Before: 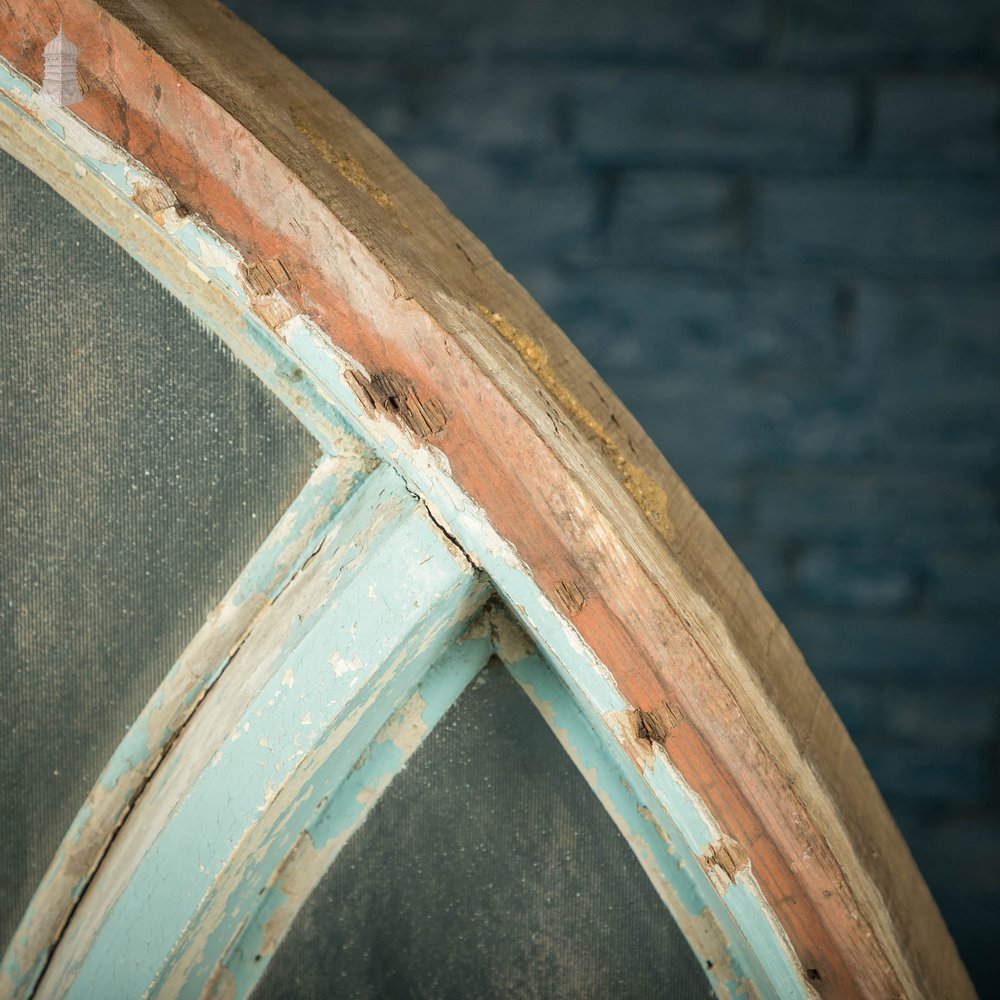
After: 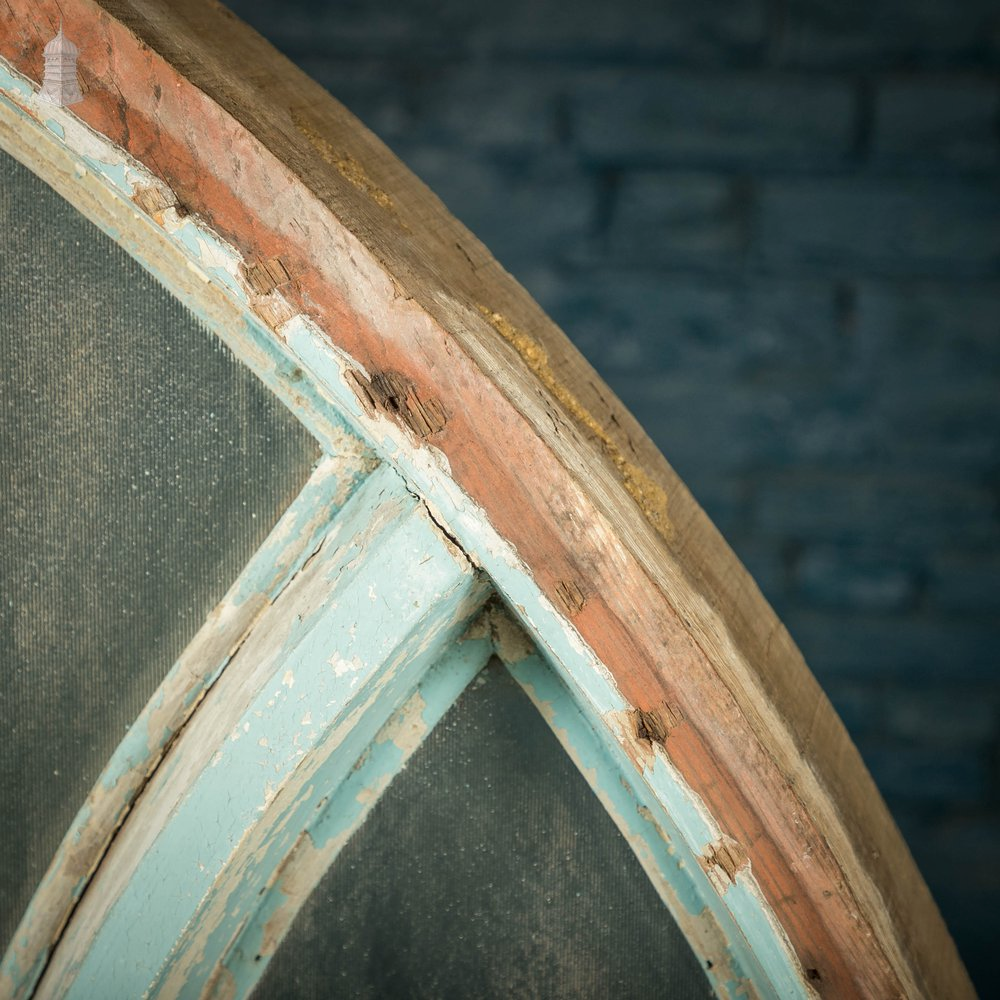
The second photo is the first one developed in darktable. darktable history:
contrast brightness saturation: contrast 0.031, brightness -0.041
